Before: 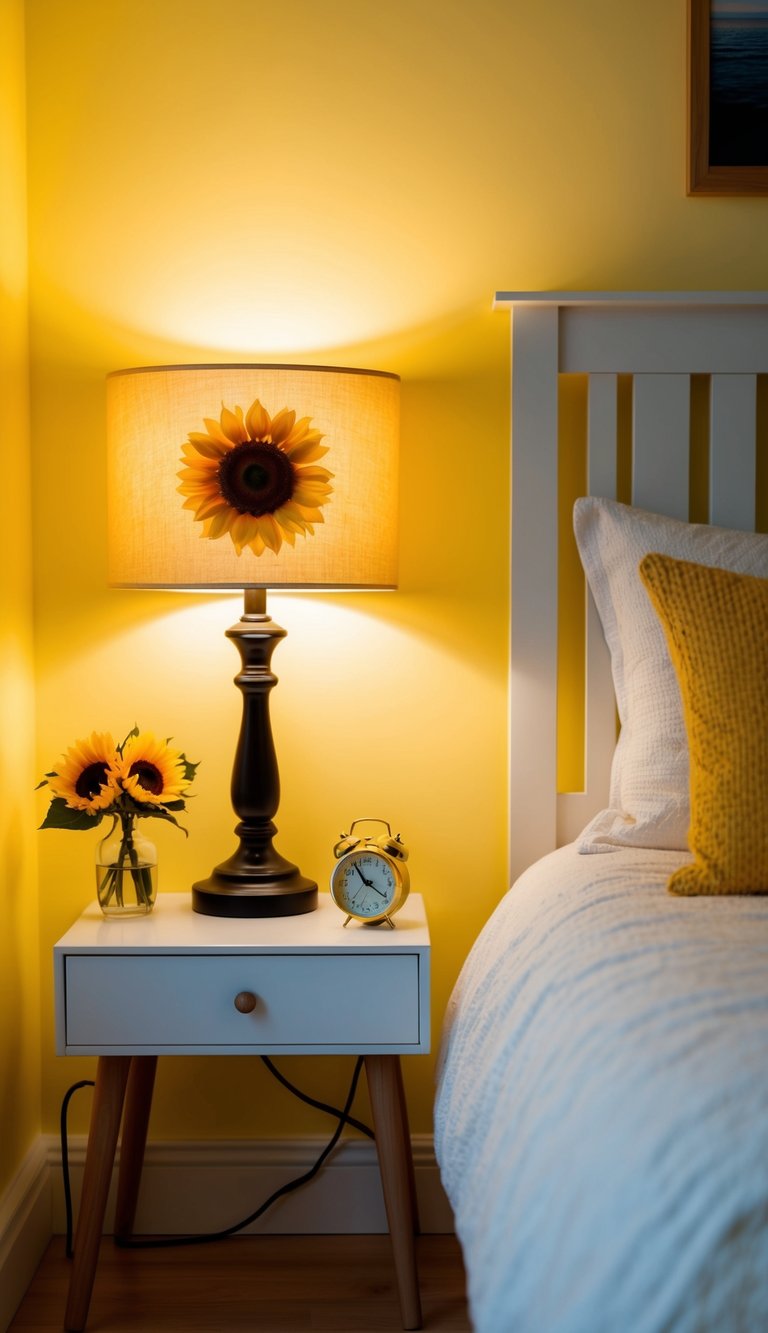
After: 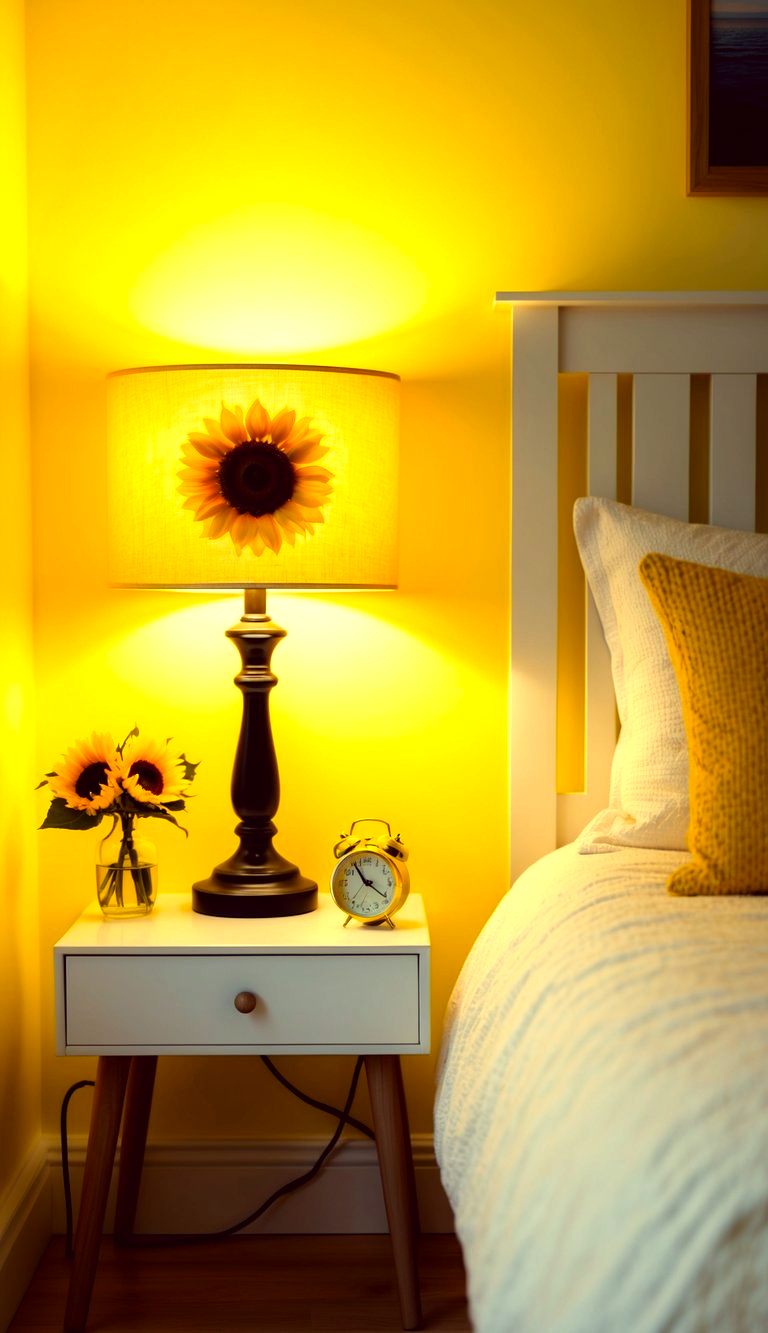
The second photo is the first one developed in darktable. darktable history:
color correction: highlights a* -0.418, highlights b* 39.66, shadows a* 9.6, shadows b* -0.878
tone equalizer: -8 EV -0.73 EV, -7 EV -0.712 EV, -6 EV -0.591 EV, -5 EV -0.365 EV, -3 EV 0.398 EV, -2 EV 0.6 EV, -1 EV 0.68 EV, +0 EV 0.773 EV, mask exposure compensation -0.512 EV
